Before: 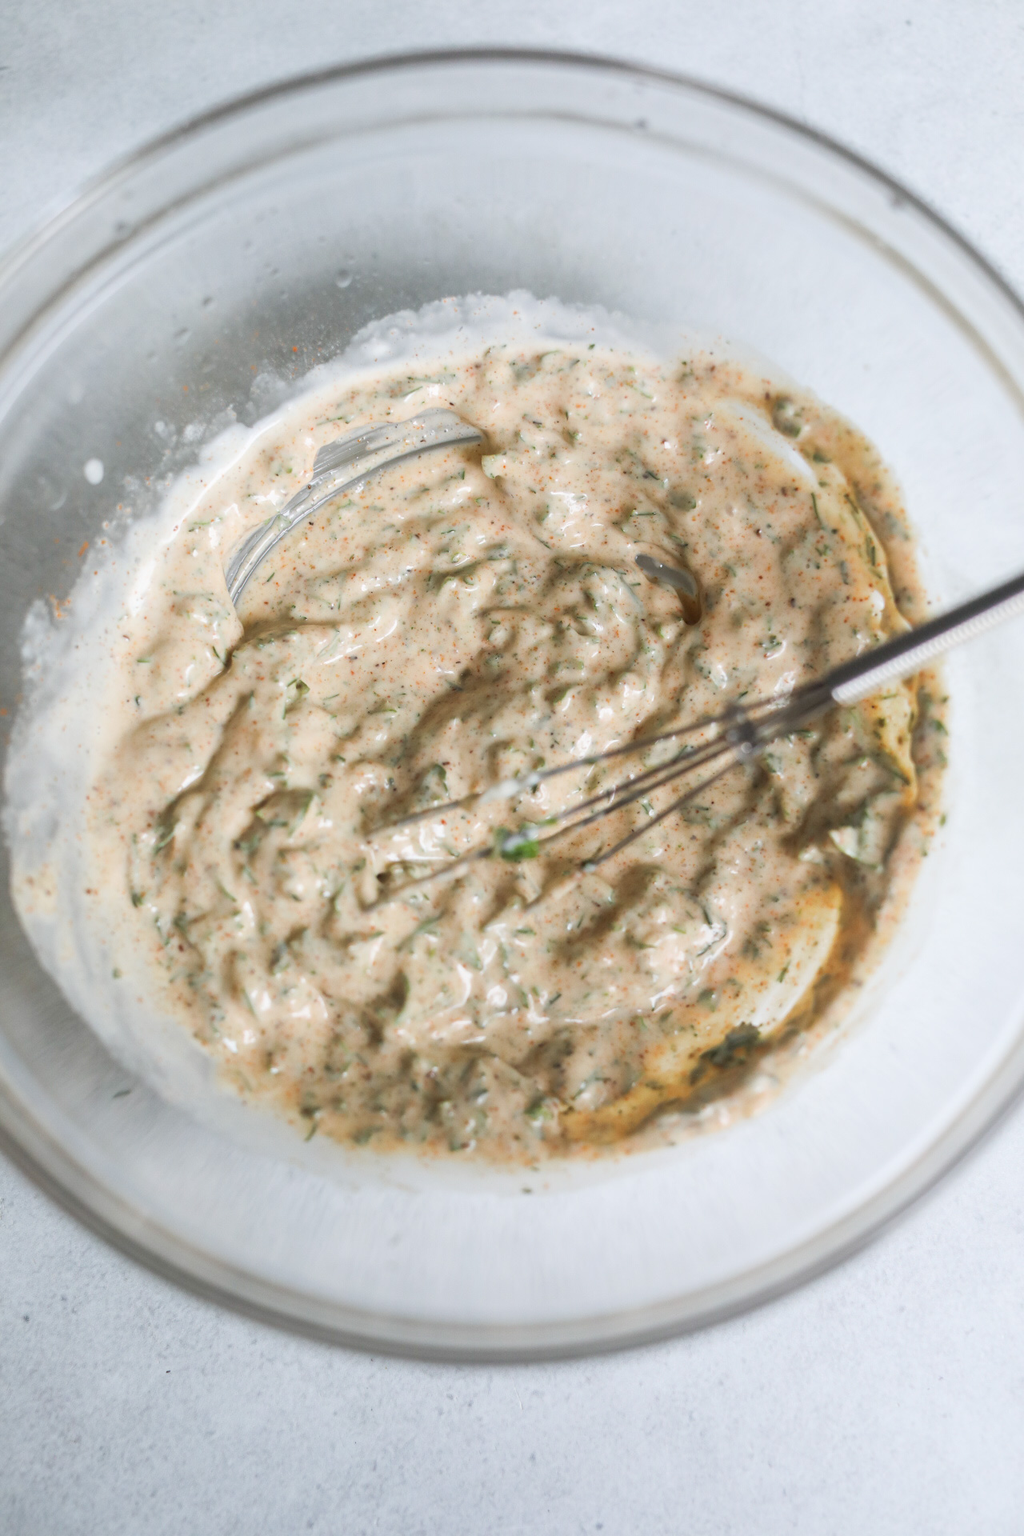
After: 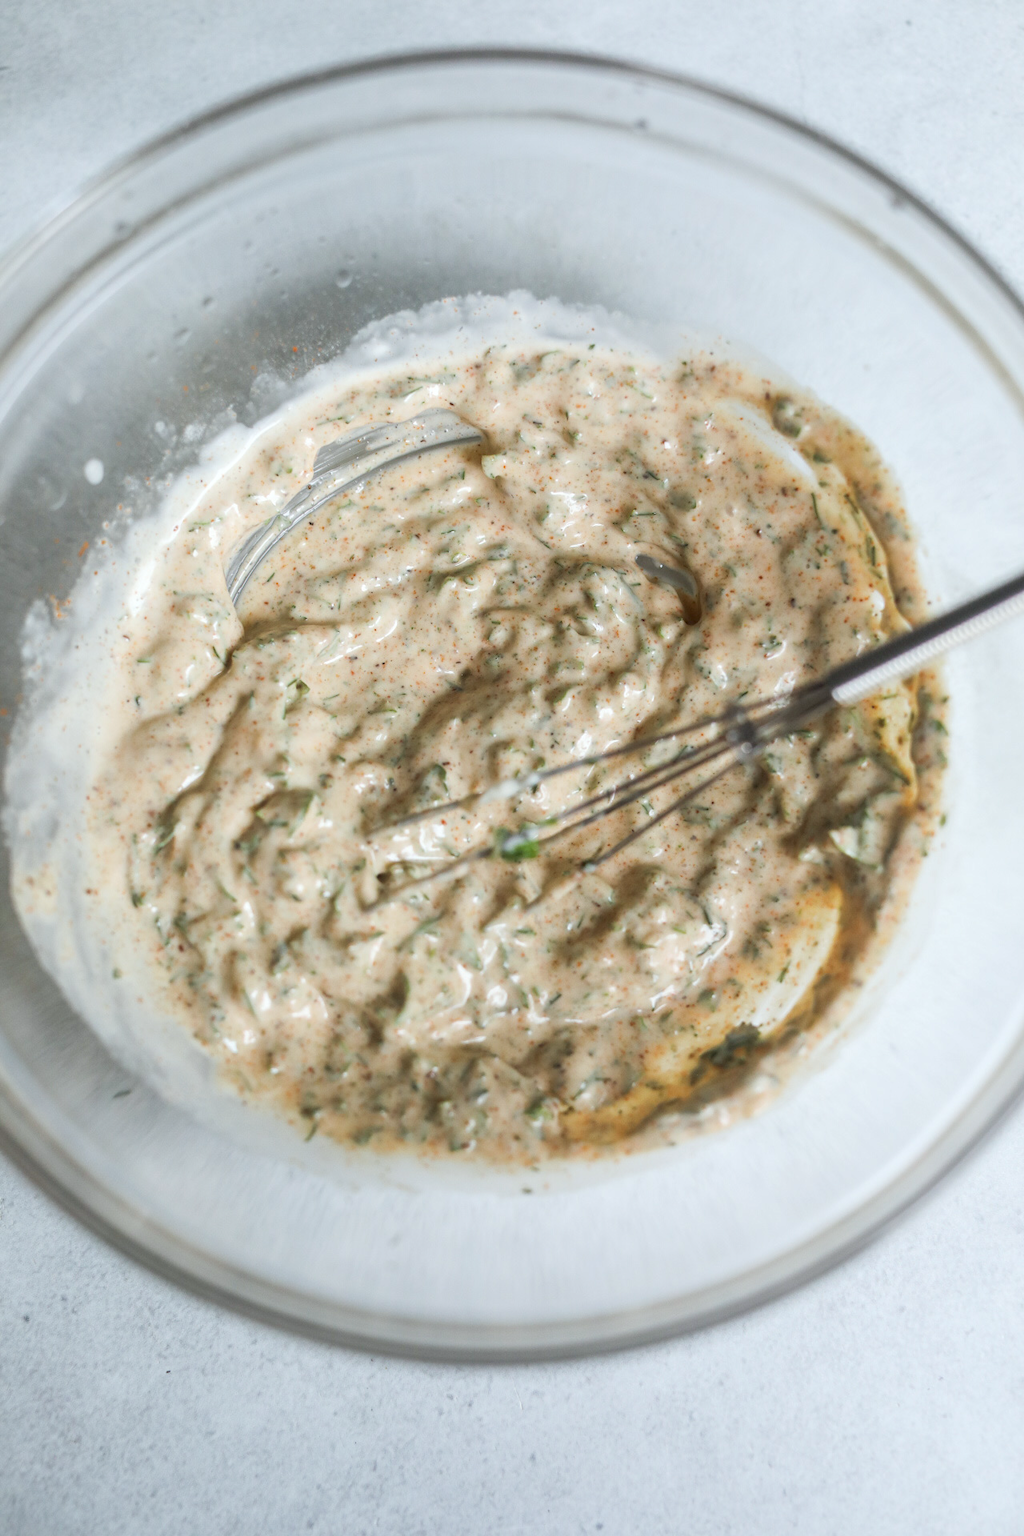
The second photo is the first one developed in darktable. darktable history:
white balance: red 0.978, blue 0.999
local contrast: highlights 100%, shadows 100%, detail 120%, midtone range 0.2
